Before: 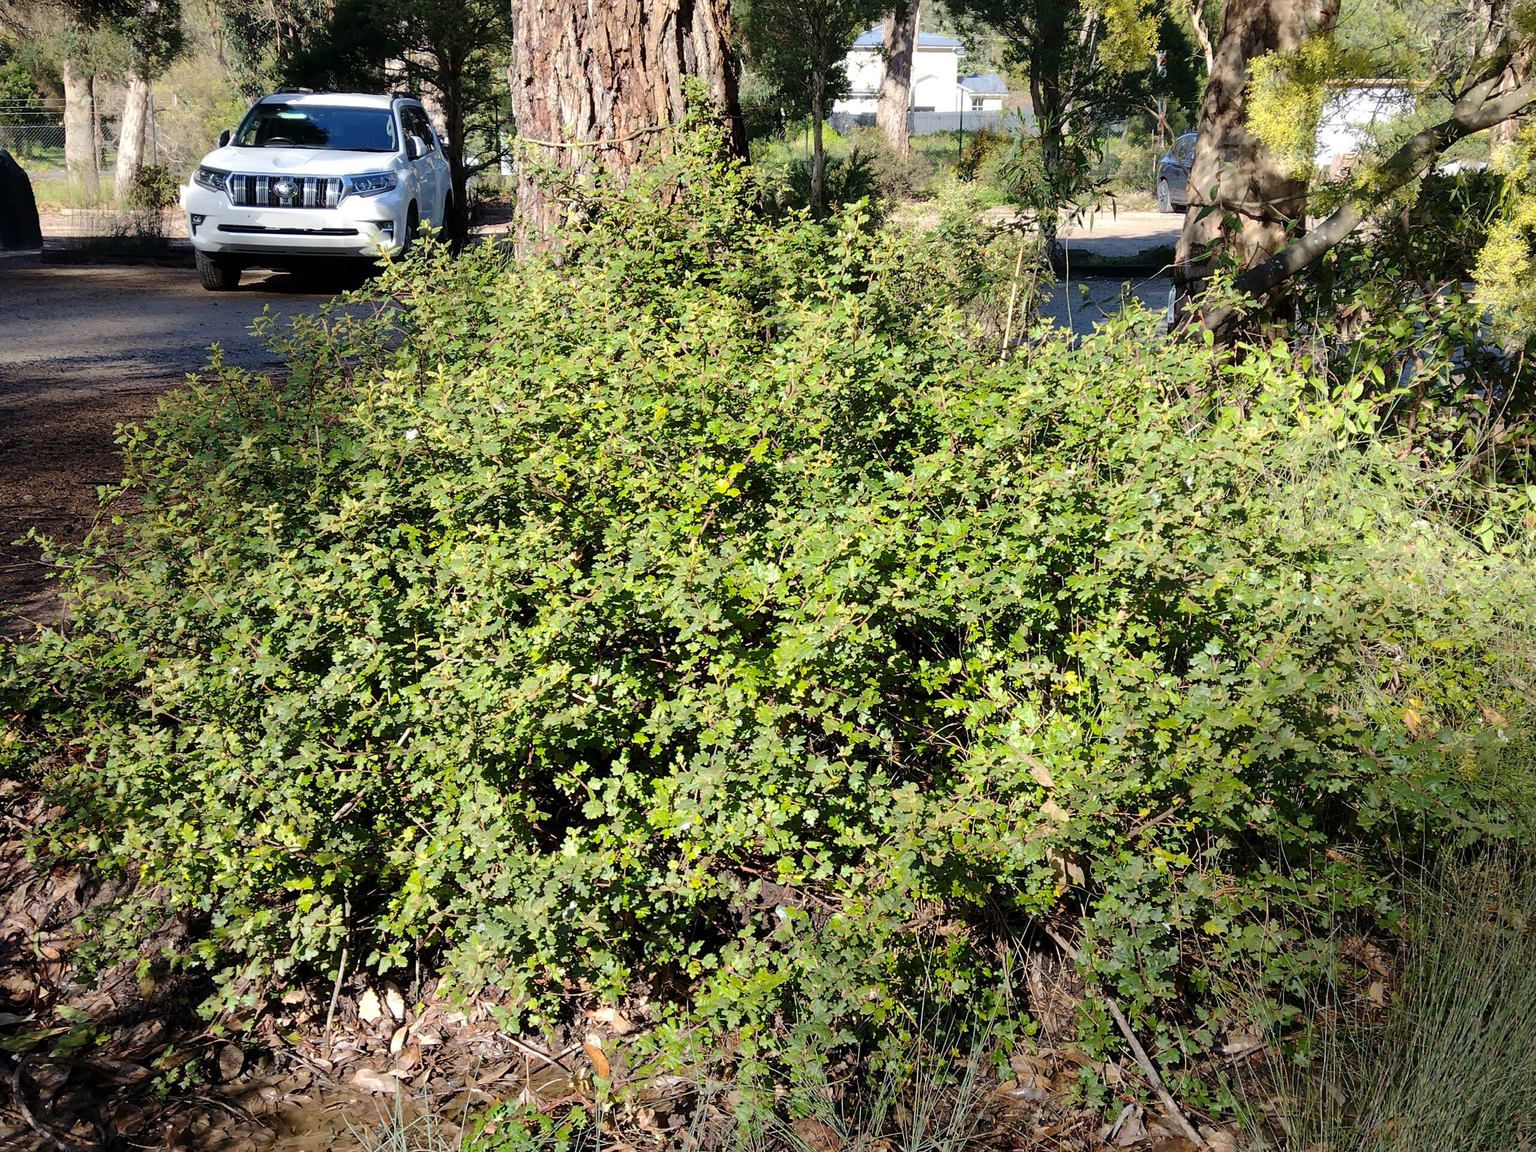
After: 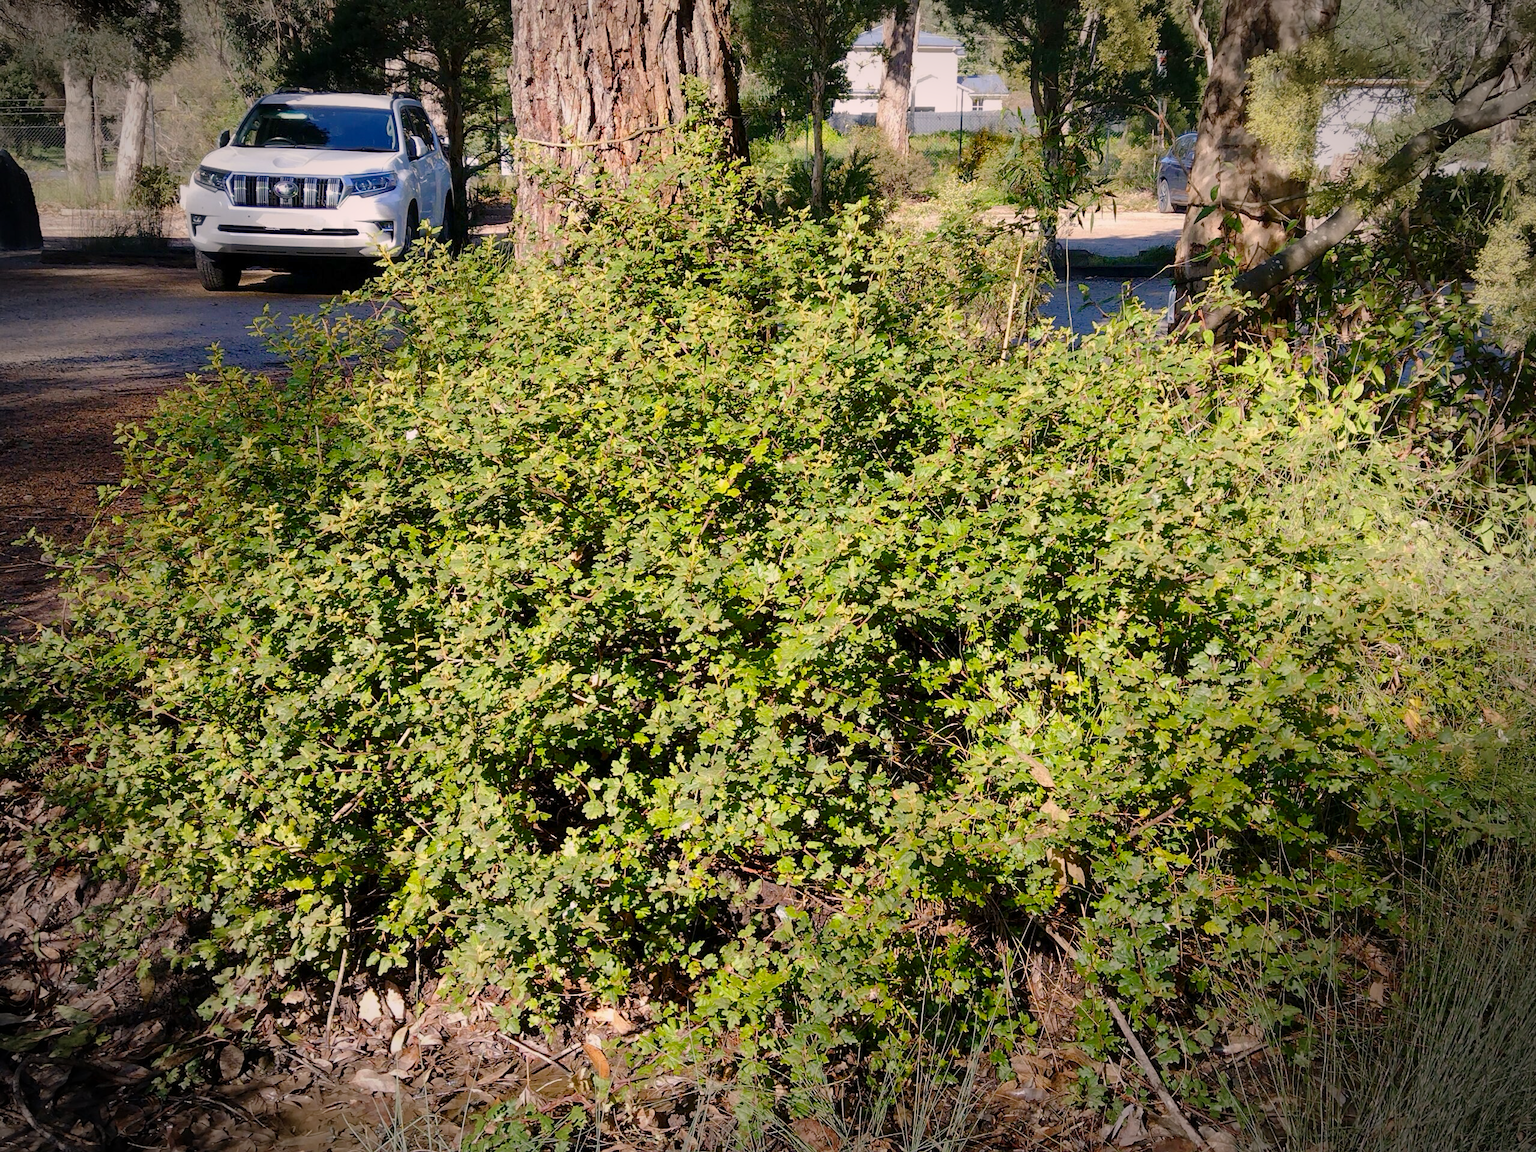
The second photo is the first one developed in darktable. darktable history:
color balance rgb: power › hue 62.84°, perceptual saturation grading › global saturation 20%, perceptual saturation grading › highlights -25.448%, perceptual saturation grading › shadows 50.335%, contrast -10.594%
vignetting: brightness -0.575, automatic ratio true
color correction: highlights a* 8.11, highlights b* 3.92
